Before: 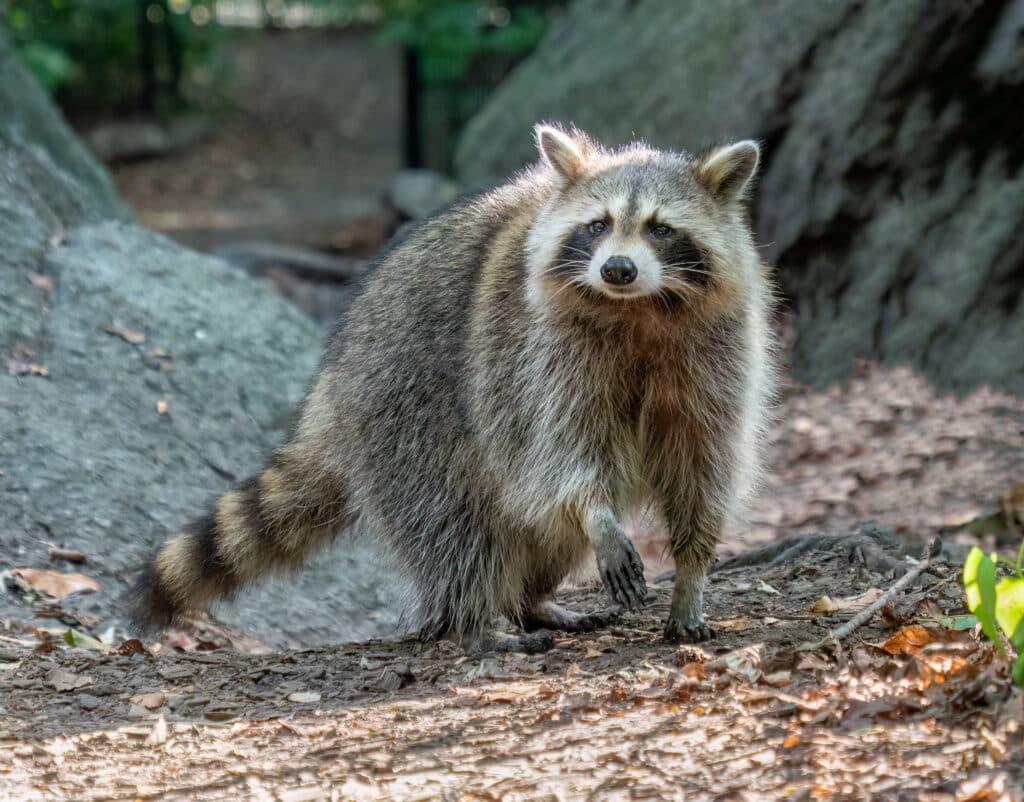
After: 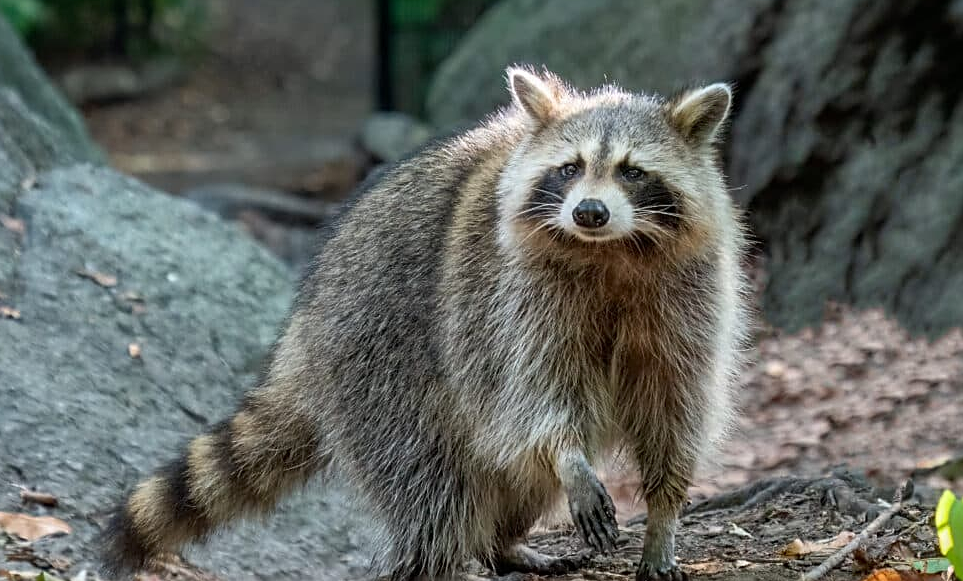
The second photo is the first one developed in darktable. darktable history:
crop: left 2.767%, top 7.214%, right 3.136%, bottom 20.33%
sharpen: on, module defaults
contrast brightness saturation: contrast 0.085, saturation 0.016
